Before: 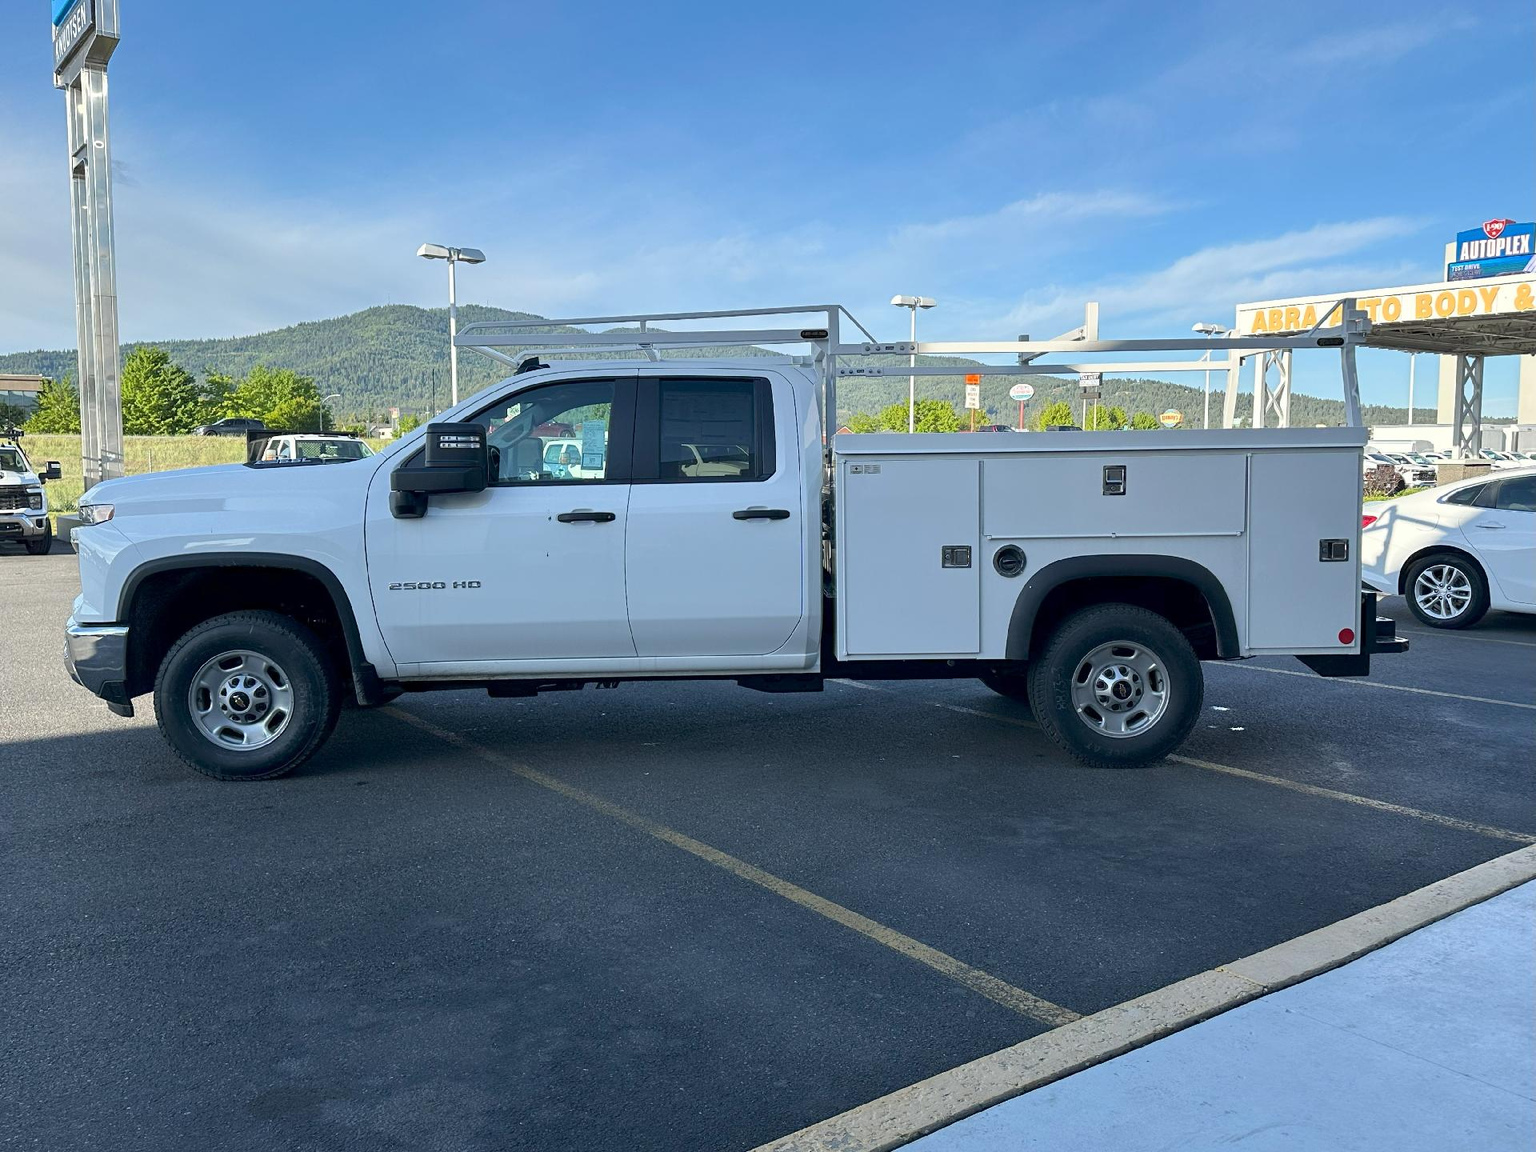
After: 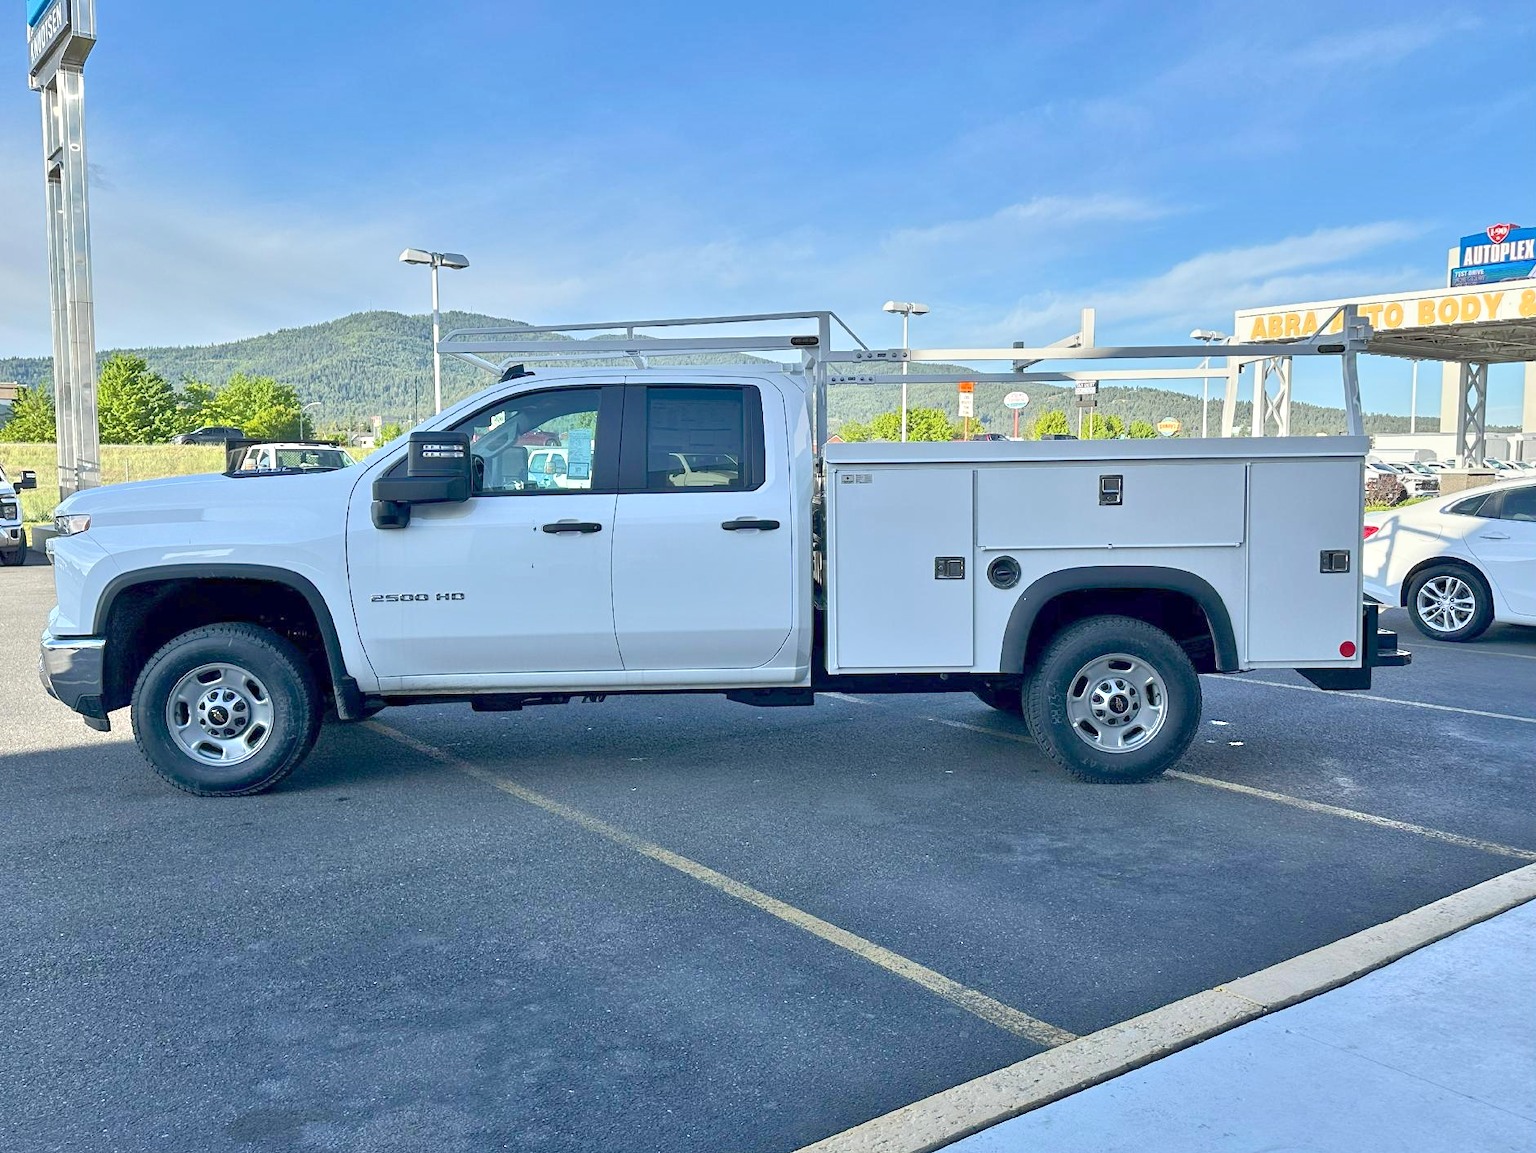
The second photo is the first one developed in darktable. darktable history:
crop: left 1.698%, right 0.279%, bottom 1.81%
tone curve: curves: ch0 [(0, 0) (0.339, 0.306) (0.687, 0.706) (1, 1)], color space Lab, independent channels, preserve colors none
tone equalizer: -8 EV 2 EV, -7 EV 2 EV, -6 EV 1.99 EV, -5 EV 1.98 EV, -4 EV 1.99 EV, -3 EV 1.49 EV, -2 EV 0.992 EV, -1 EV 0.474 EV
